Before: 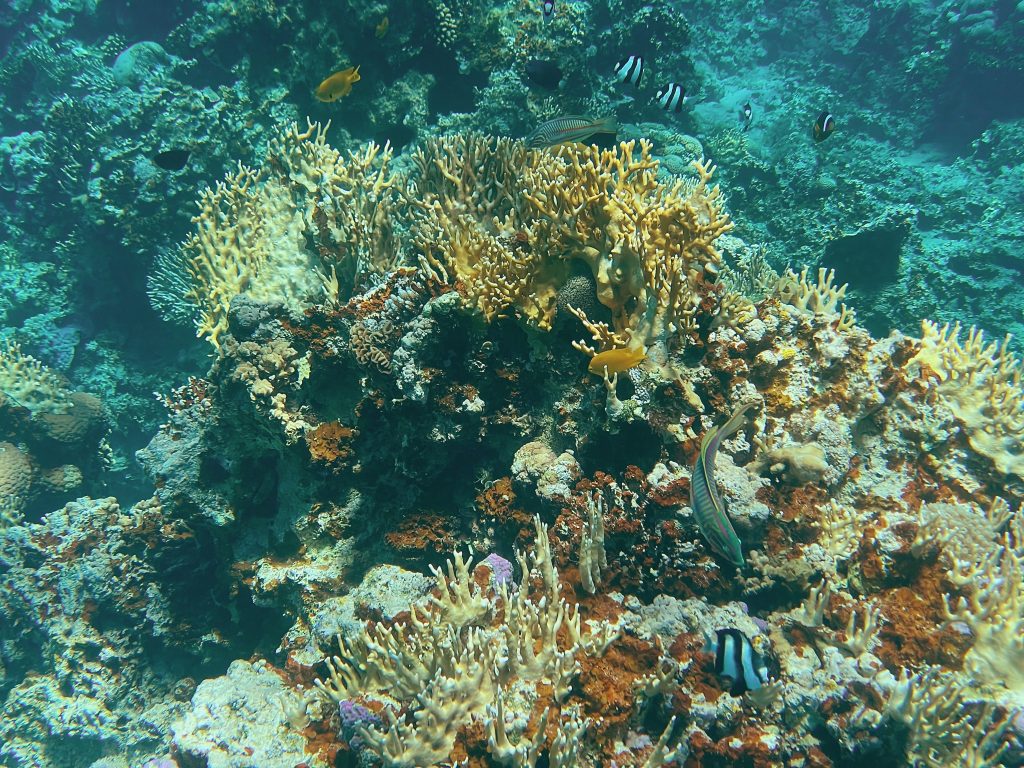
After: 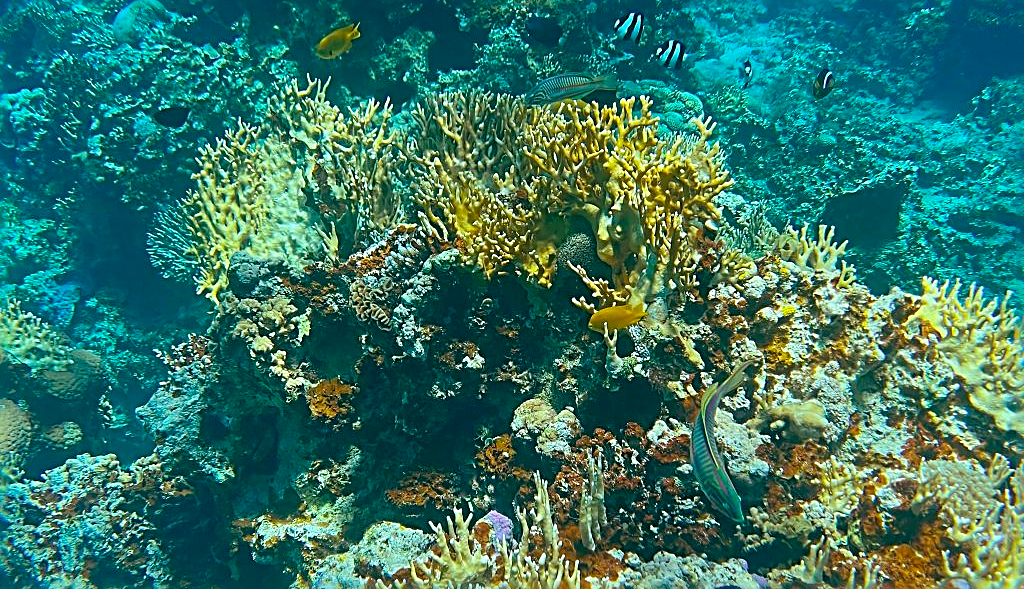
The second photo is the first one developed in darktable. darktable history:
white balance: red 0.967, blue 1.049
crop: top 5.667%, bottom 17.637%
sharpen: radius 3.025, amount 0.757
color balance rgb: linear chroma grading › global chroma 15%, perceptual saturation grading › global saturation 30%
